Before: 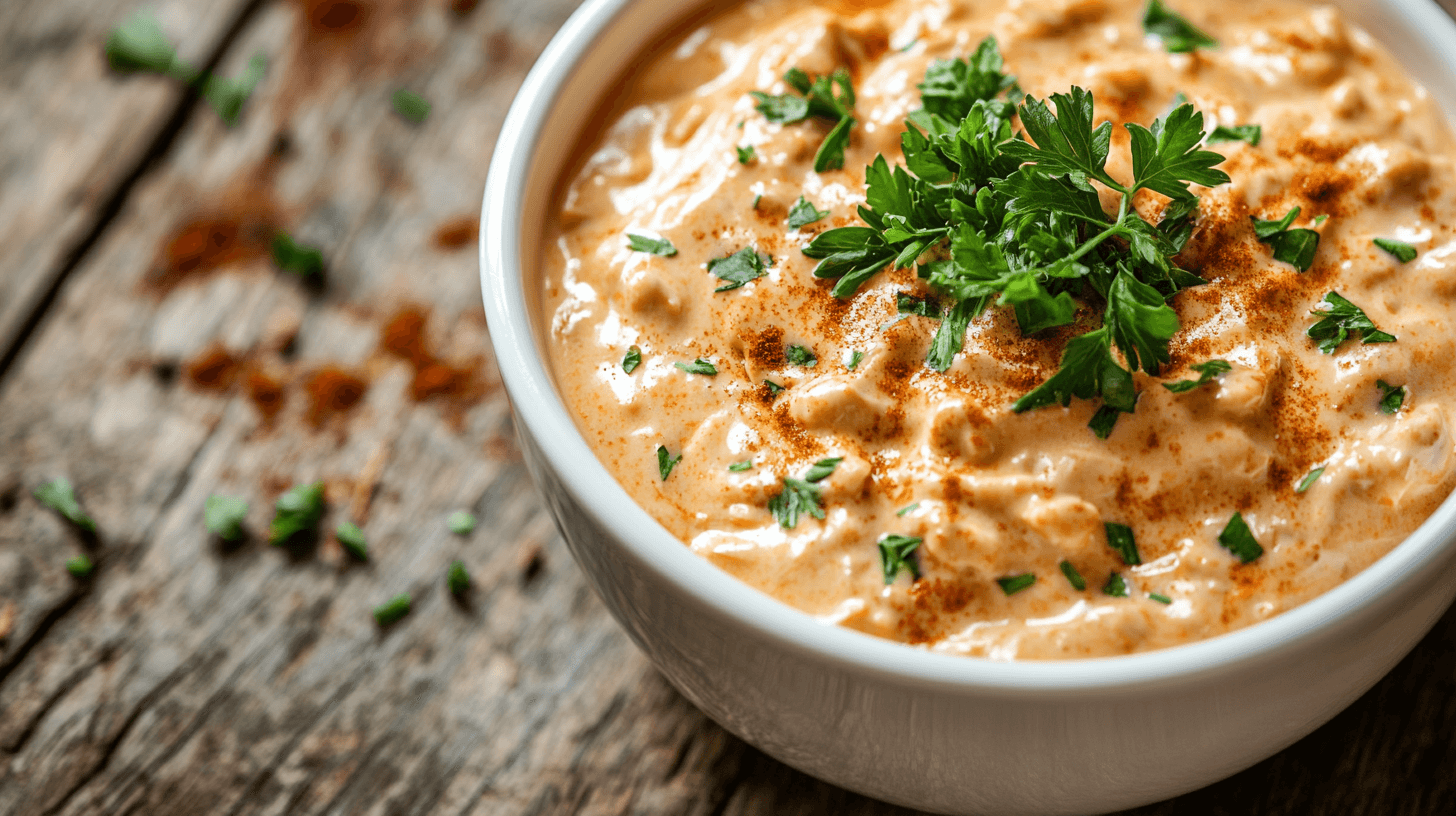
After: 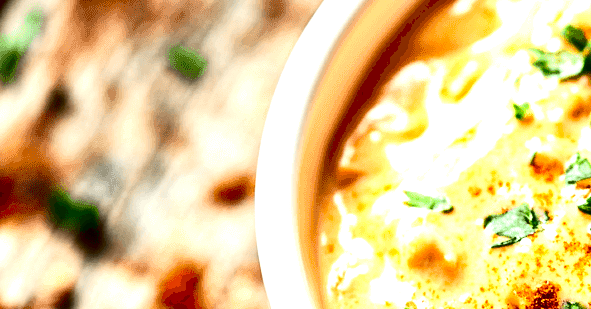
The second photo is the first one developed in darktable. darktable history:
exposure: black level correction 0, exposure 1.5 EV, compensate exposure bias true, compensate highlight preservation false
crop: left 15.452%, top 5.459%, right 43.956%, bottom 56.62%
haze removal: compatibility mode true, adaptive false
contrast brightness saturation: contrast 0.24, brightness -0.24, saturation 0.14
